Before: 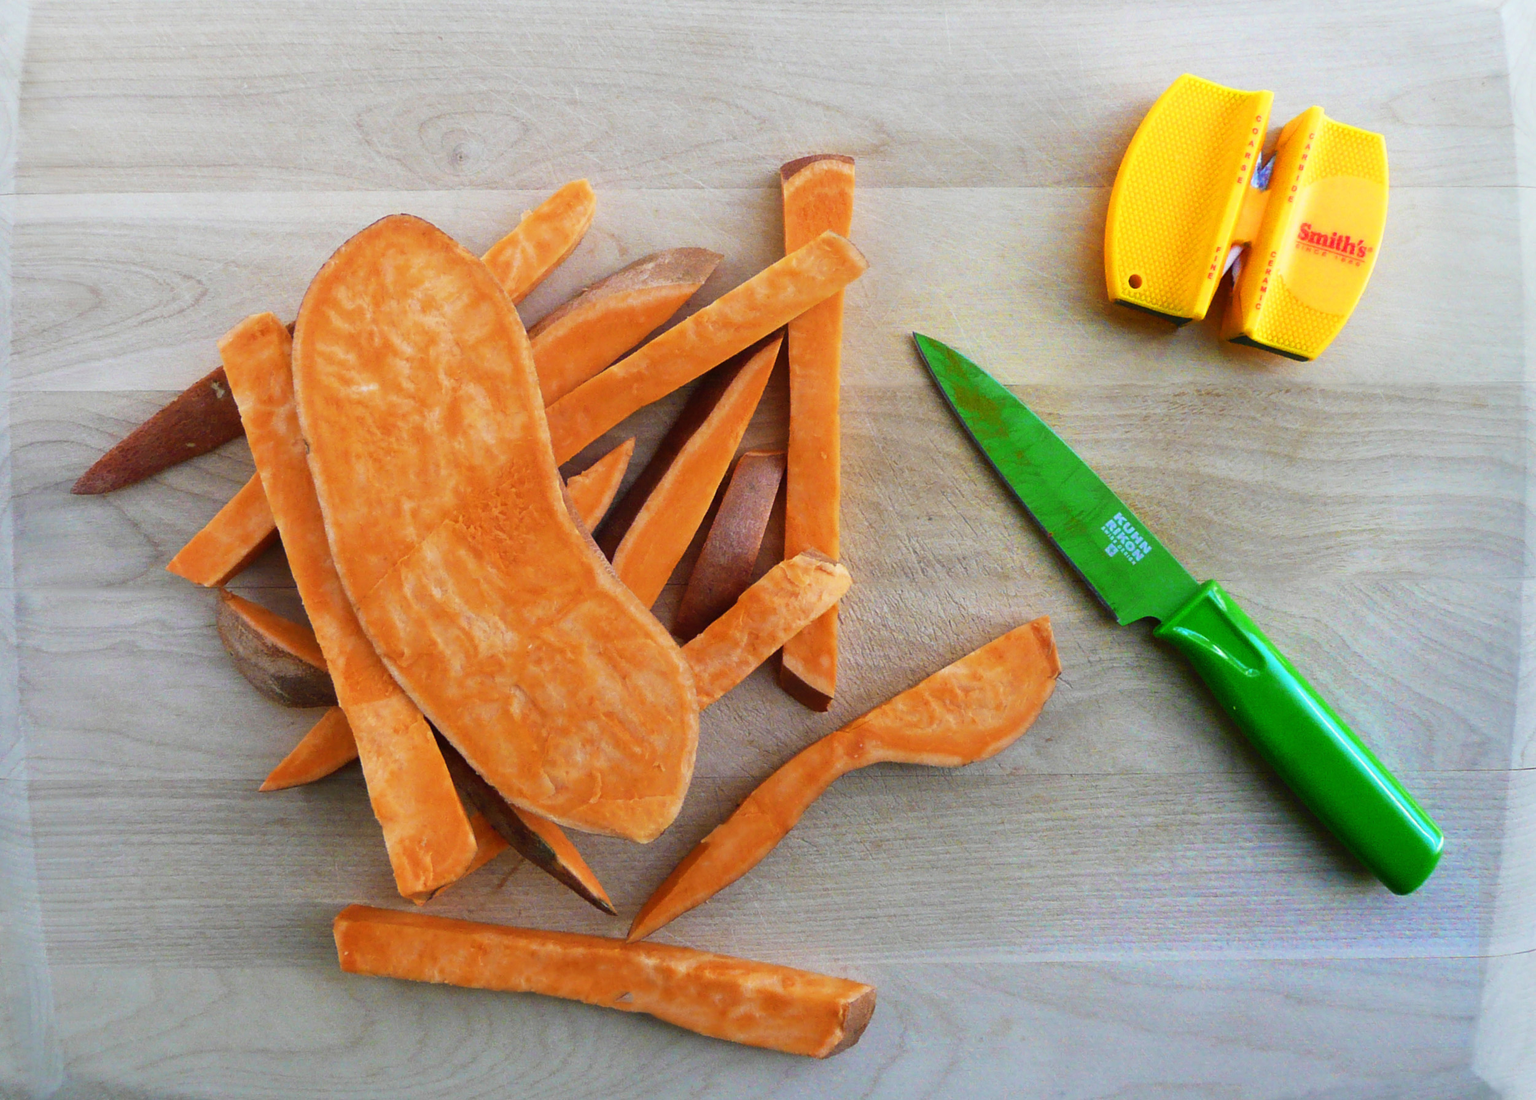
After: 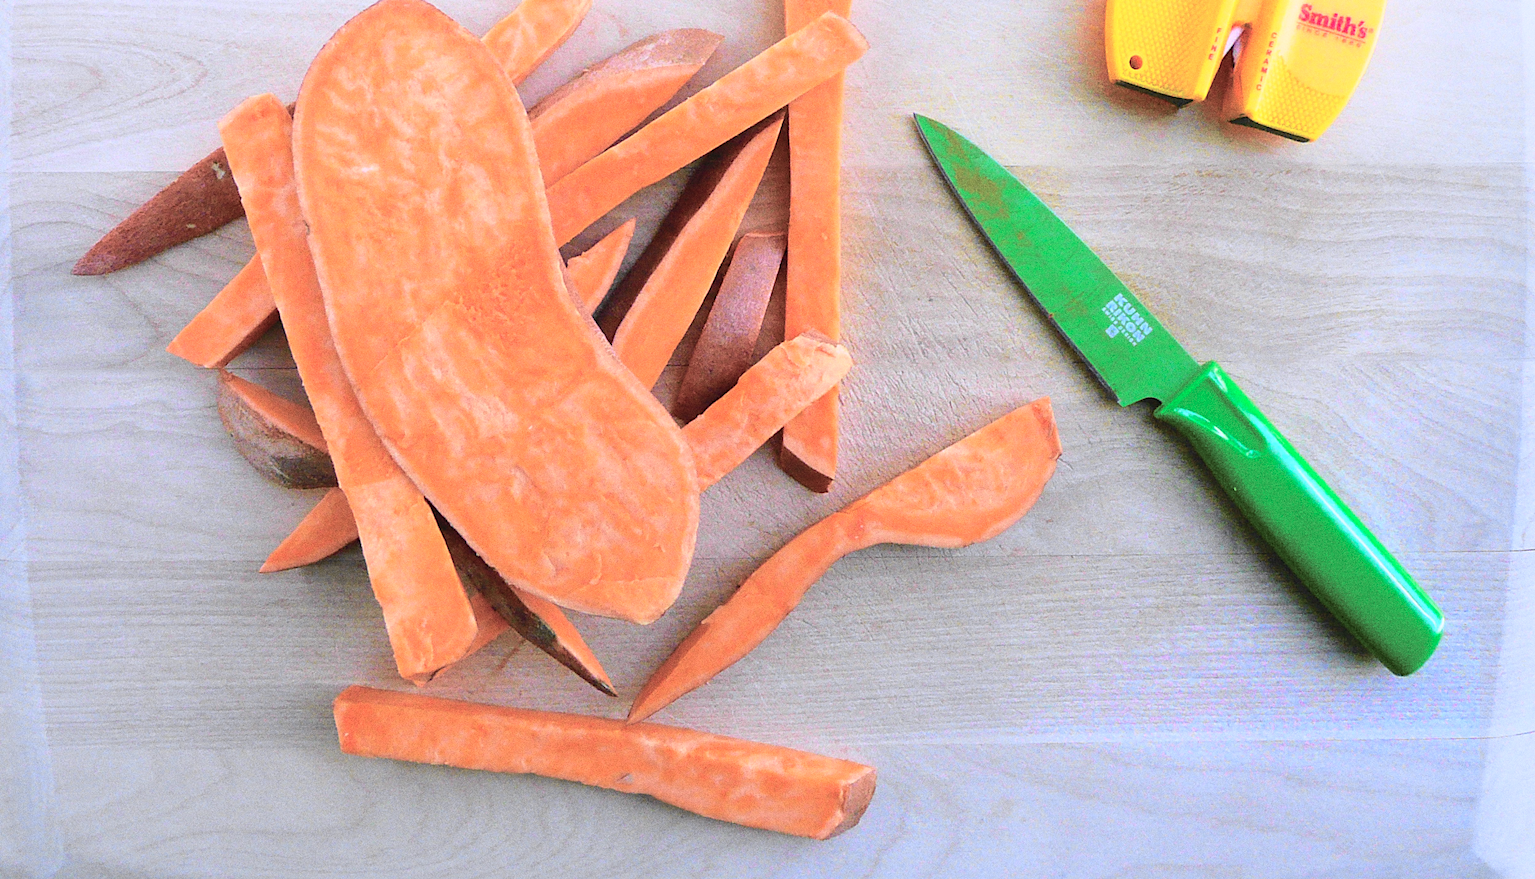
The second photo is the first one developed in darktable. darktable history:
white balance: red 1.042, blue 1.17
crop and rotate: top 19.998%
global tonemap: drago (0.7, 100)
sharpen: on, module defaults
tone curve: curves: ch0 [(0, 0) (0.058, 0.037) (0.214, 0.183) (0.304, 0.288) (0.561, 0.554) (0.687, 0.677) (0.768, 0.768) (0.858, 0.861) (0.987, 0.945)]; ch1 [(0, 0) (0.172, 0.123) (0.312, 0.296) (0.432, 0.448) (0.471, 0.469) (0.502, 0.5) (0.521, 0.505) (0.565, 0.569) (0.663, 0.663) (0.703, 0.721) (0.857, 0.917) (1, 1)]; ch2 [(0, 0) (0.411, 0.424) (0.485, 0.497) (0.502, 0.5) (0.517, 0.511) (0.556, 0.562) (0.626, 0.594) (0.709, 0.661) (1, 1)], color space Lab, independent channels, preserve colors none
grain: coarseness 0.09 ISO, strength 40%
